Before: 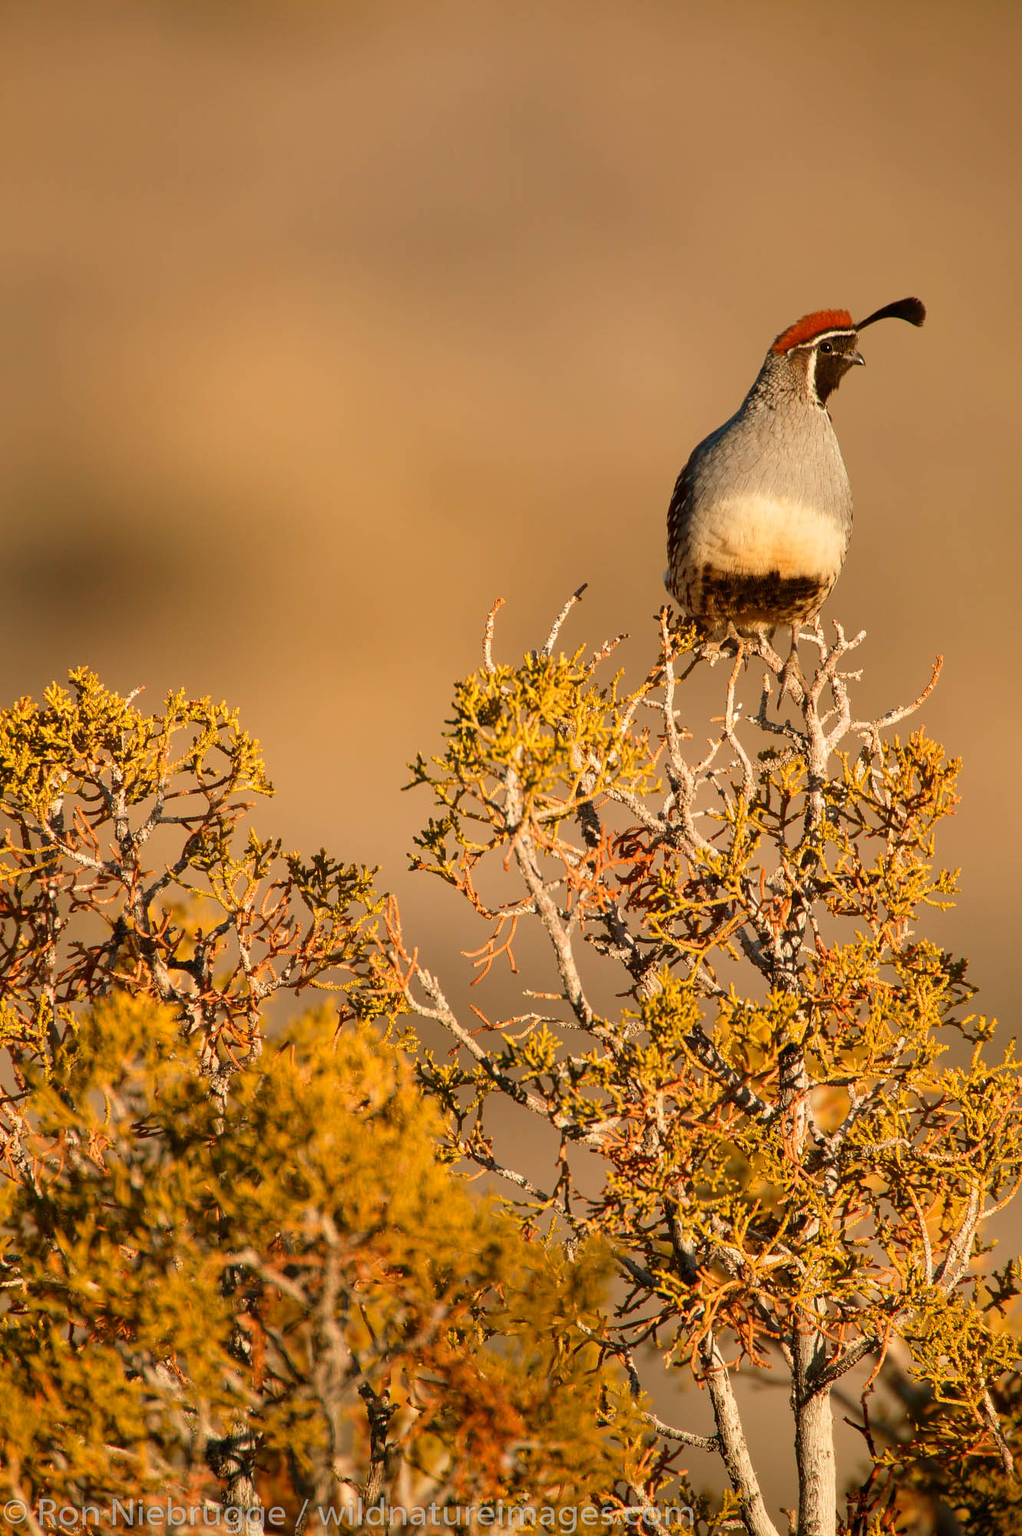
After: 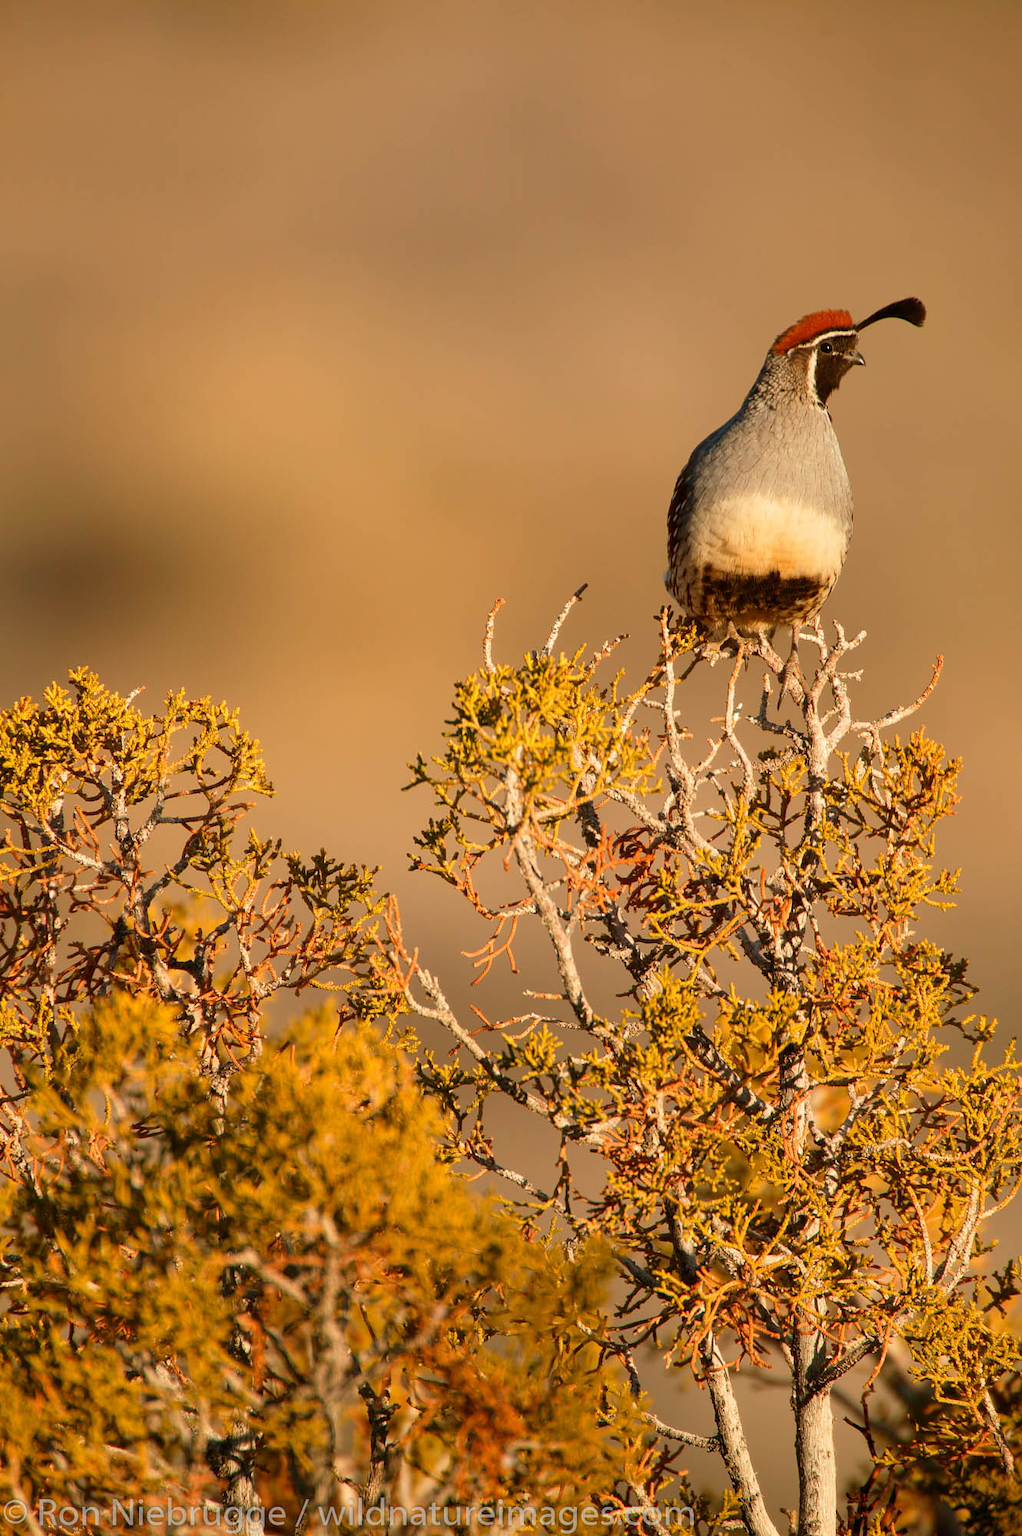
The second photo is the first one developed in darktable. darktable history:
color correction: highlights a* -0.317, highlights b* -0.141
